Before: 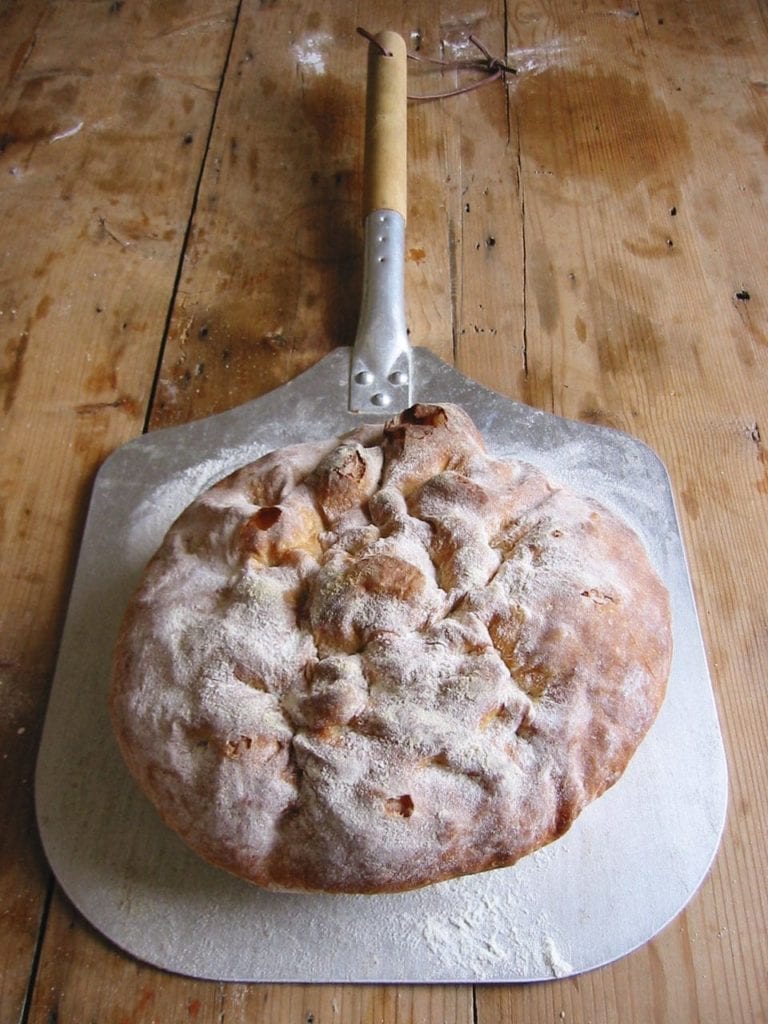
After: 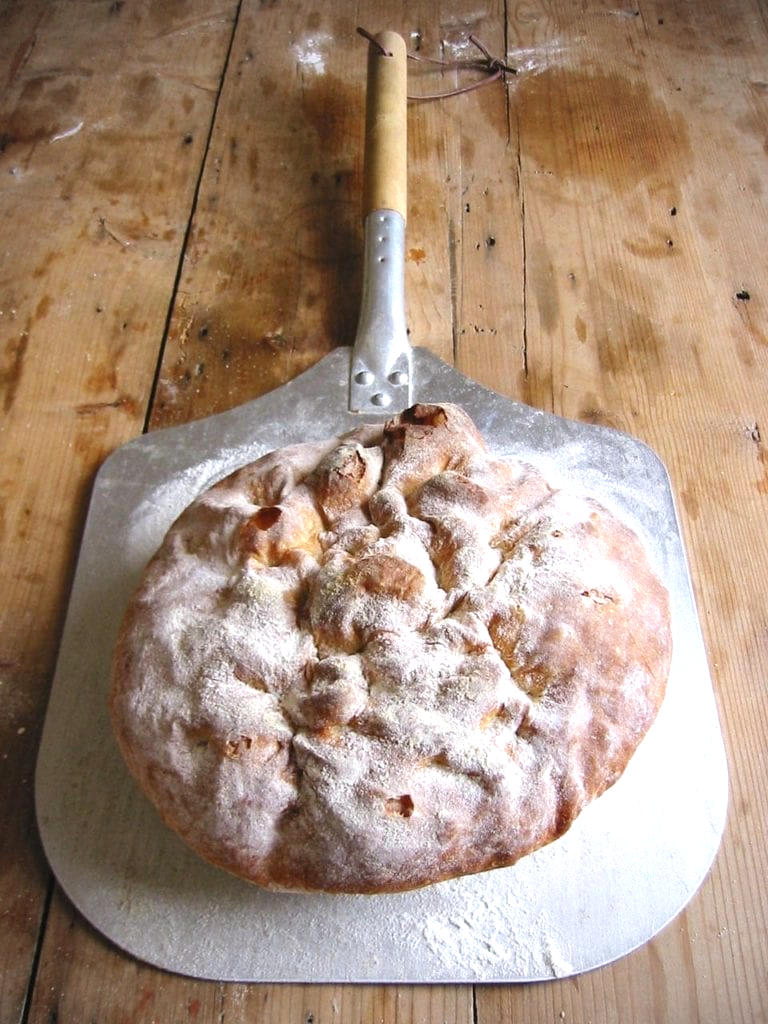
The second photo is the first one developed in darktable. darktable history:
exposure: black level correction 0.001, exposure 0.498 EV, compensate highlight preservation false
tone equalizer: edges refinement/feathering 500, mask exposure compensation -1.57 EV, preserve details no
vignetting: fall-off radius 60.93%, brightness -0.295
